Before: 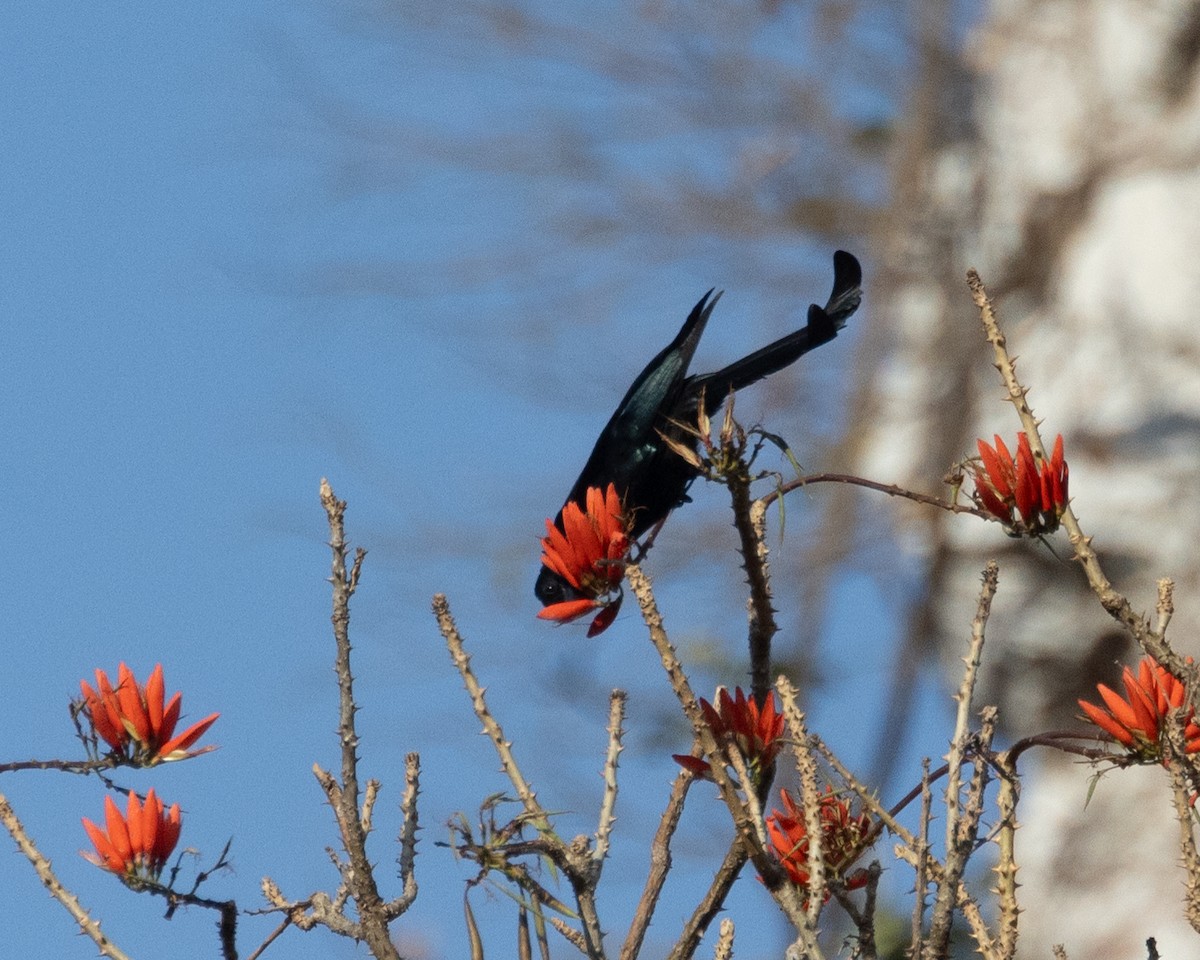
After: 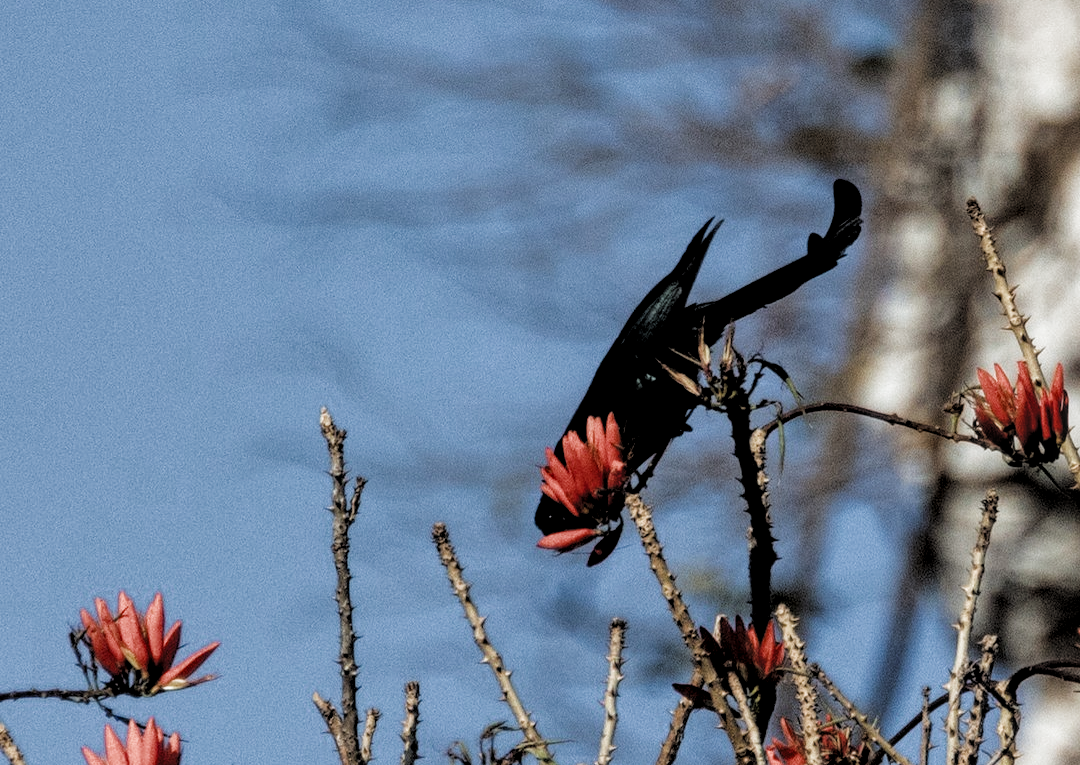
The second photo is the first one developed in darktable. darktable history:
shadows and highlights: highlights color adjustment 0.09%, soften with gaussian
exposure: exposure -0.182 EV, compensate highlight preservation false
crop: top 7.433%, right 9.884%, bottom 11.946%
local contrast: on, module defaults
filmic rgb: black relative exposure -3.66 EV, white relative exposure 2.44 EV, threshold 6 EV, hardness 3.27, color science v4 (2020), enable highlight reconstruction true
haze removal: adaptive false
